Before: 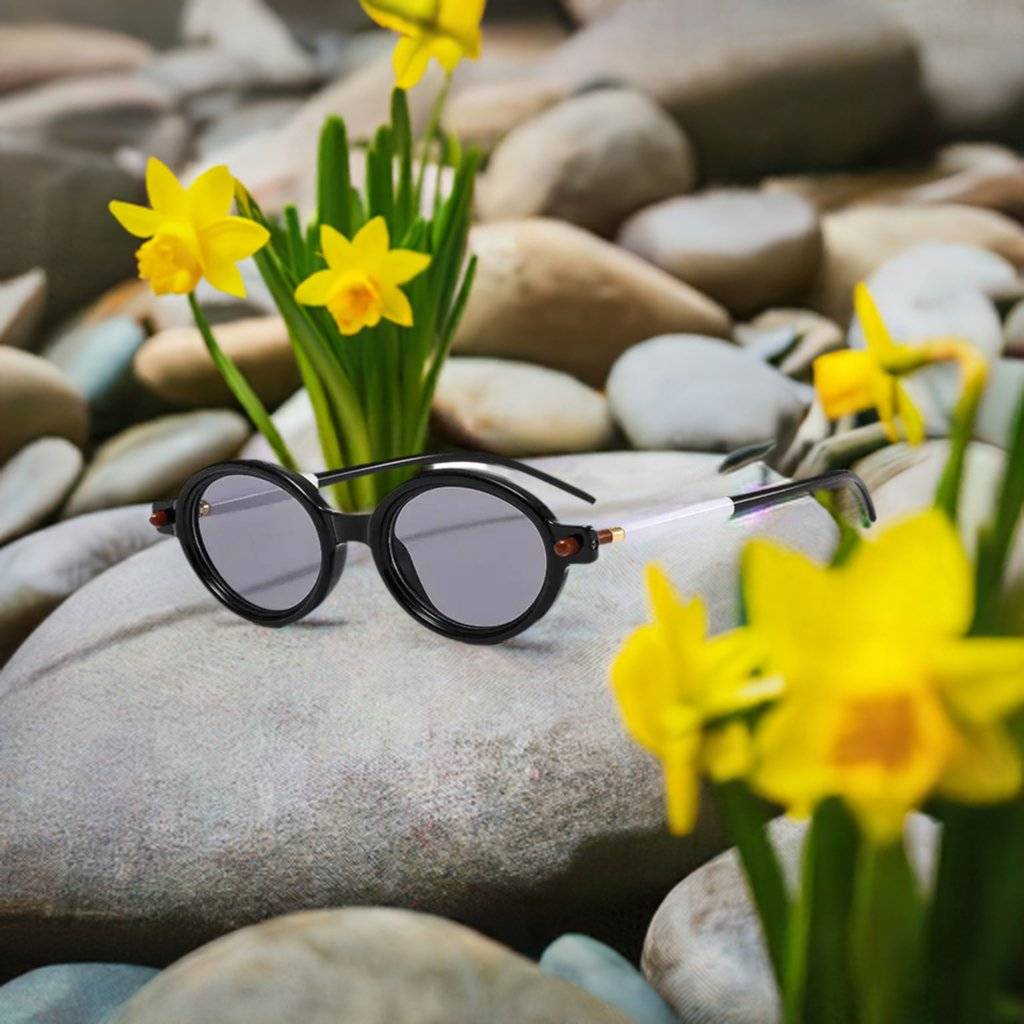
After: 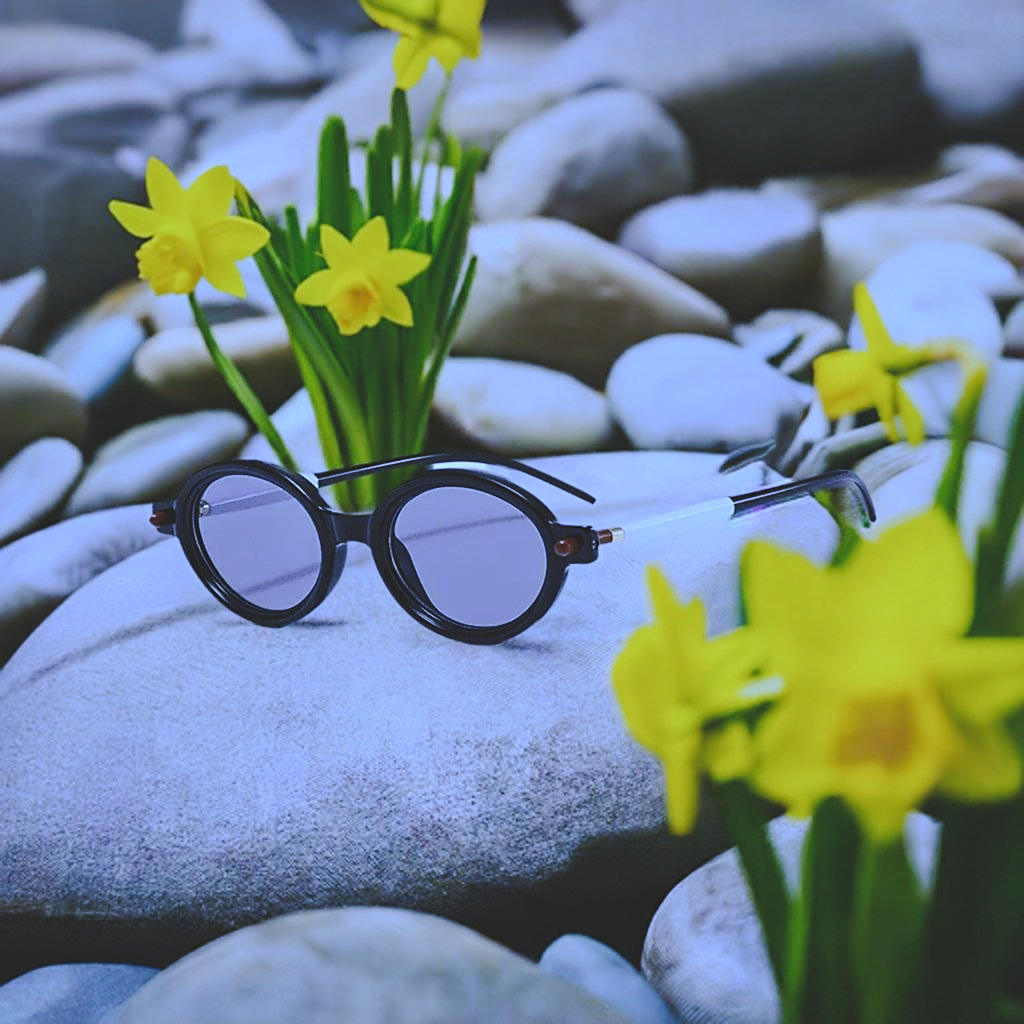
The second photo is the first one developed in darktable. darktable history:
tone curve: curves: ch0 [(0, 0) (0.003, 0.019) (0.011, 0.02) (0.025, 0.019) (0.044, 0.027) (0.069, 0.038) (0.1, 0.056) (0.136, 0.089) (0.177, 0.137) (0.224, 0.187) (0.277, 0.259) (0.335, 0.343) (0.399, 0.437) (0.468, 0.532) (0.543, 0.613) (0.623, 0.685) (0.709, 0.752) (0.801, 0.822) (0.898, 0.9) (1, 1)], preserve colors none
sharpen: on, module defaults
exposure: black level correction -0.036, exposure -0.497 EV, compensate highlight preservation false
white balance: red 0.766, blue 1.537
